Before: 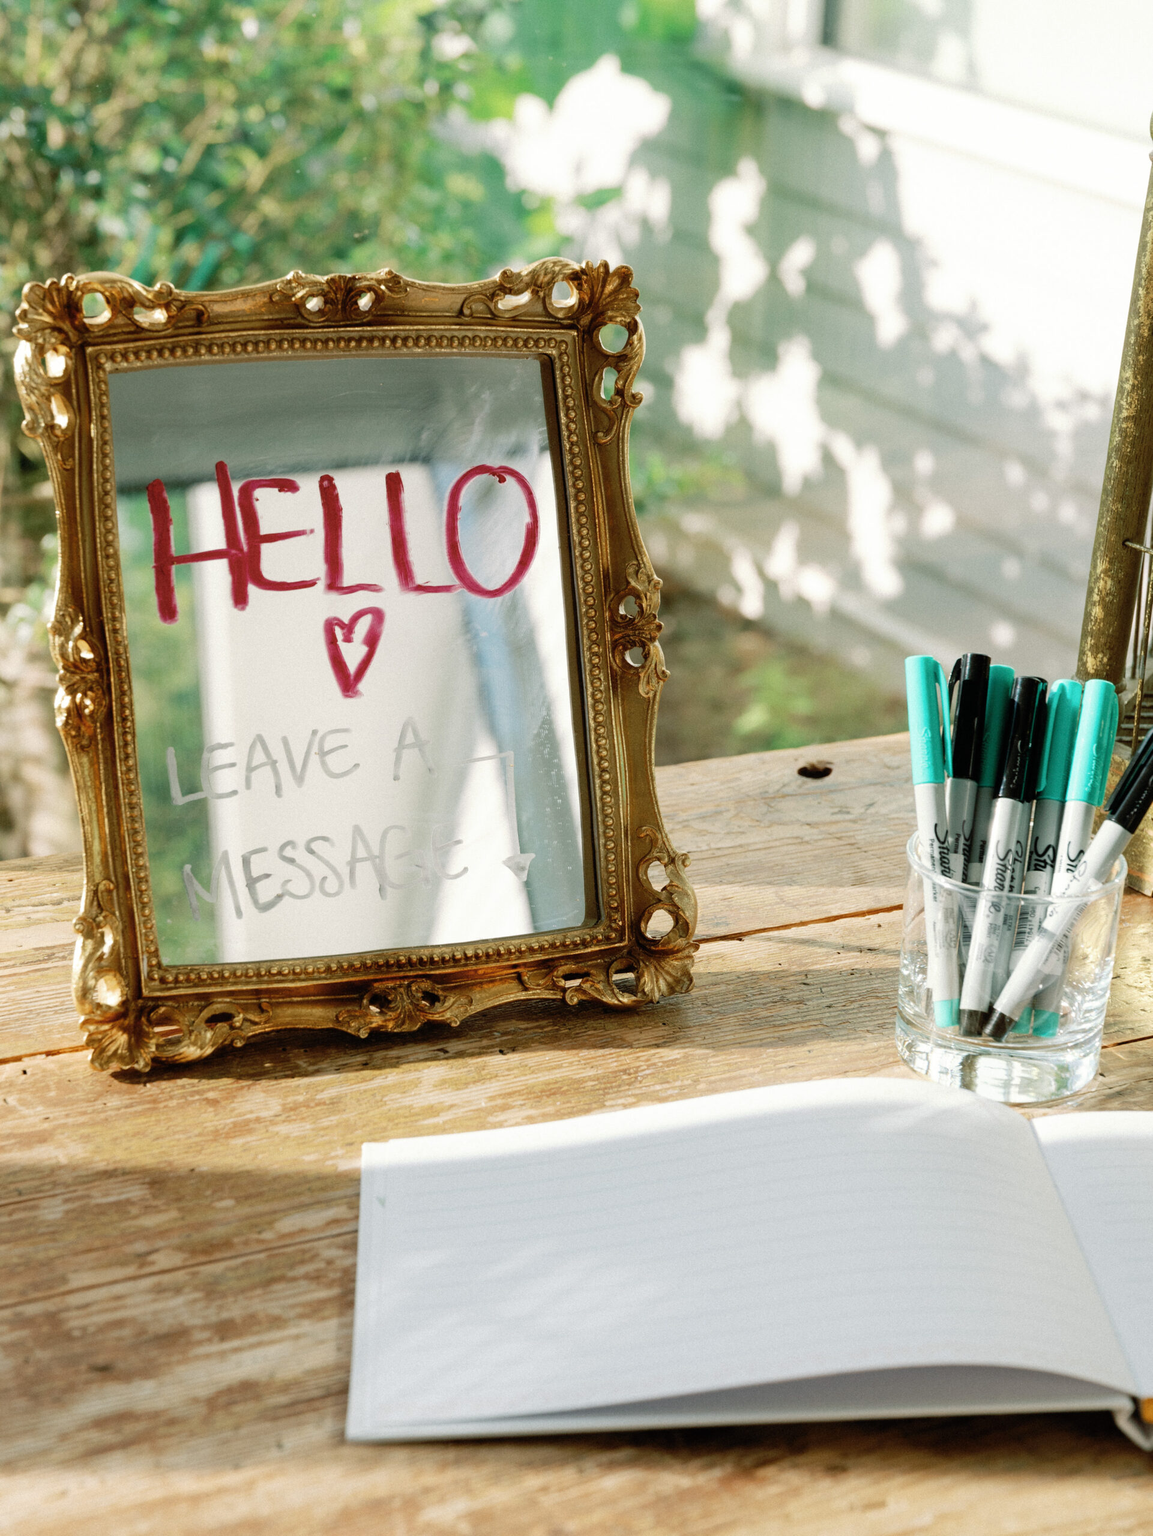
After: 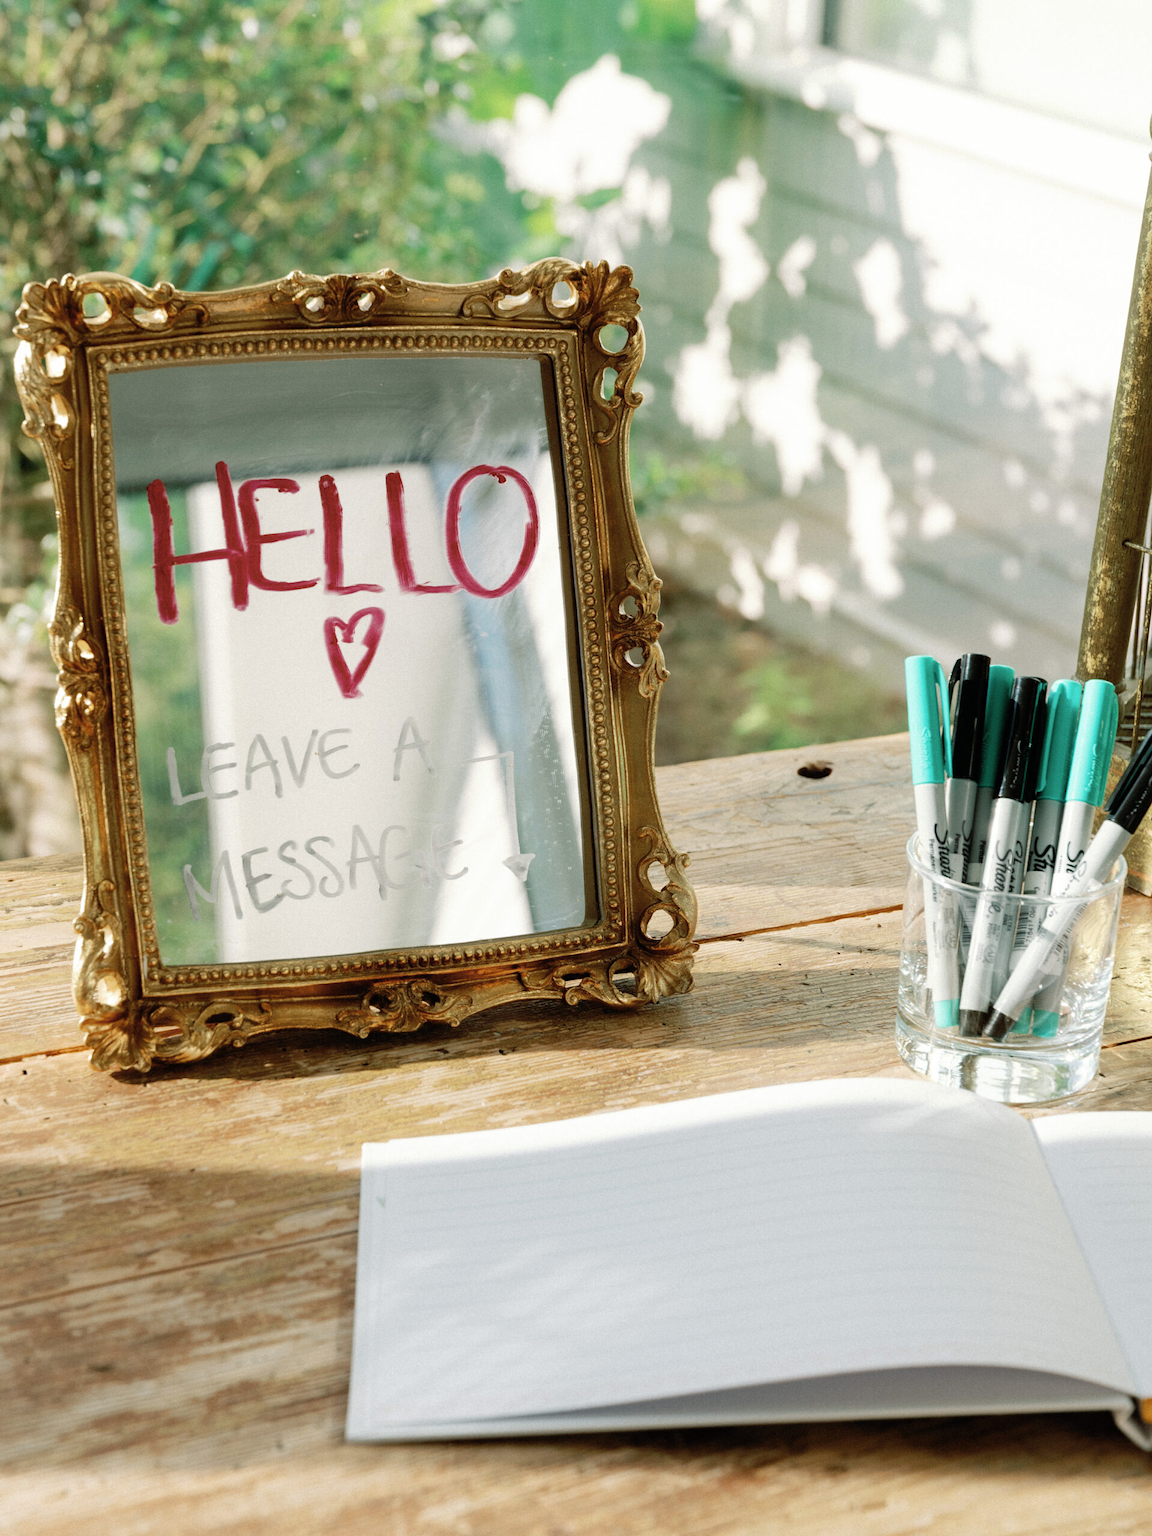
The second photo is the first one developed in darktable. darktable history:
contrast brightness saturation: saturation -0.051
